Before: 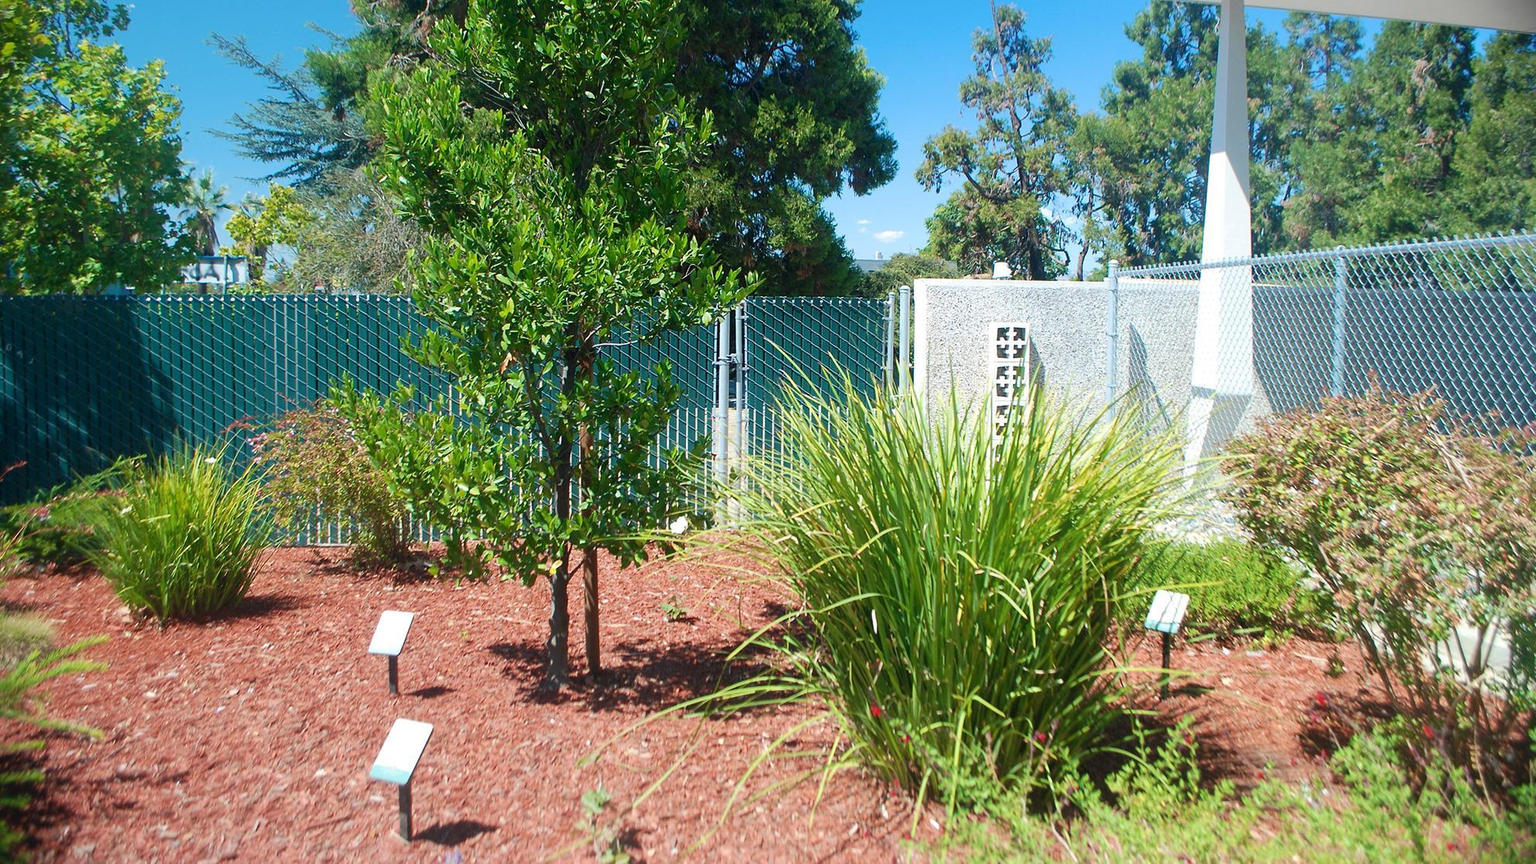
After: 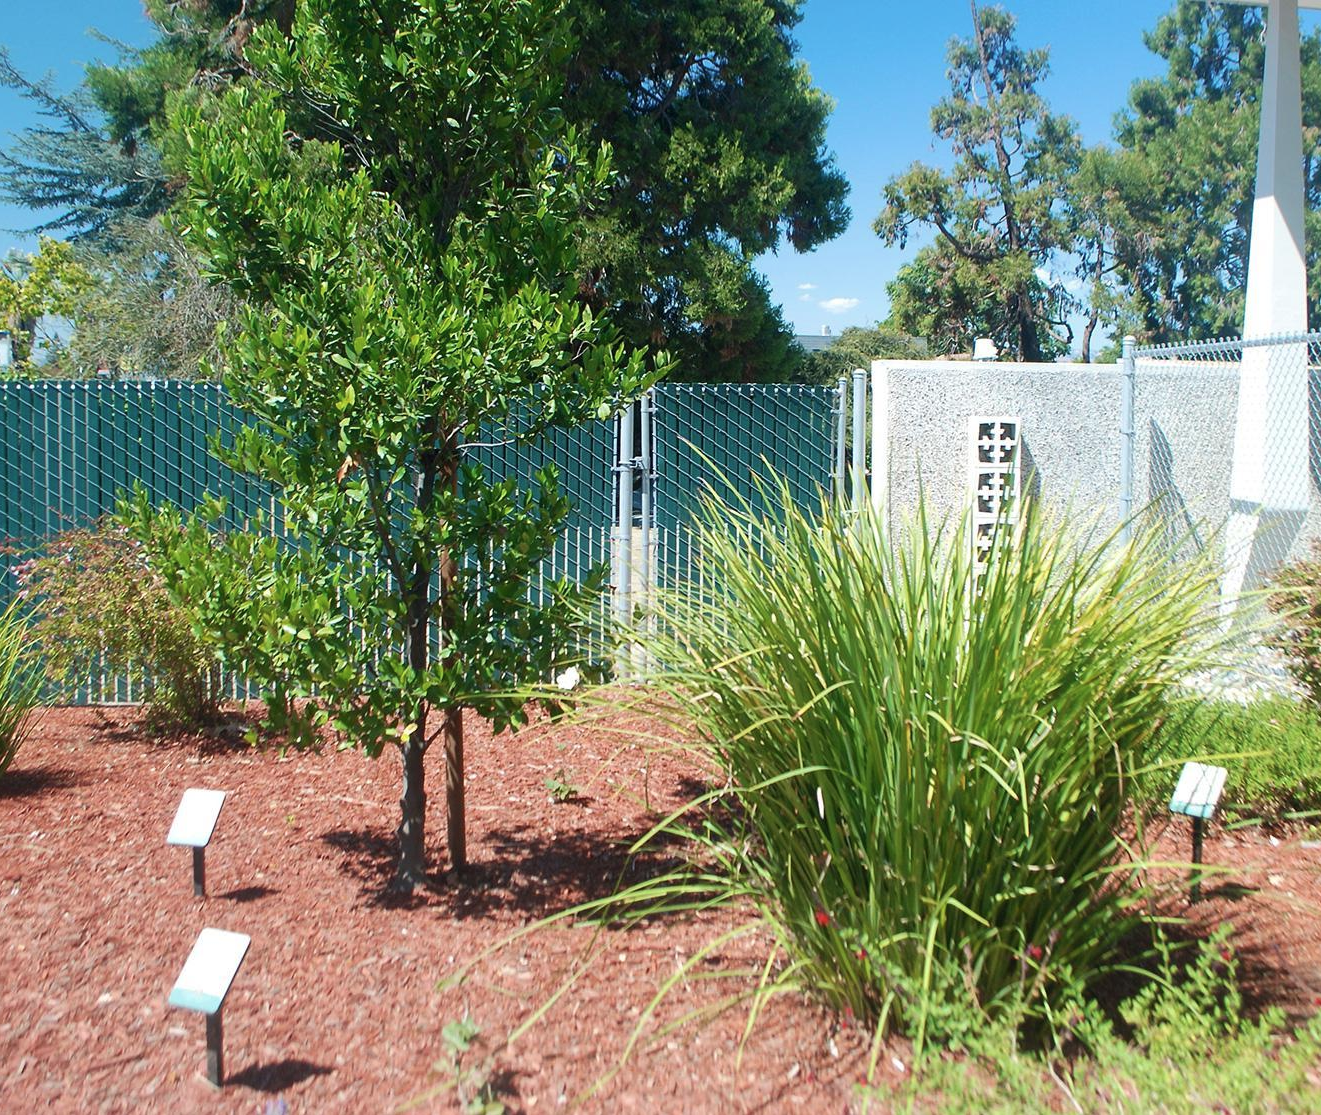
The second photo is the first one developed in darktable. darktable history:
contrast brightness saturation: saturation -0.097
crop and rotate: left 15.622%, right 17.757%
